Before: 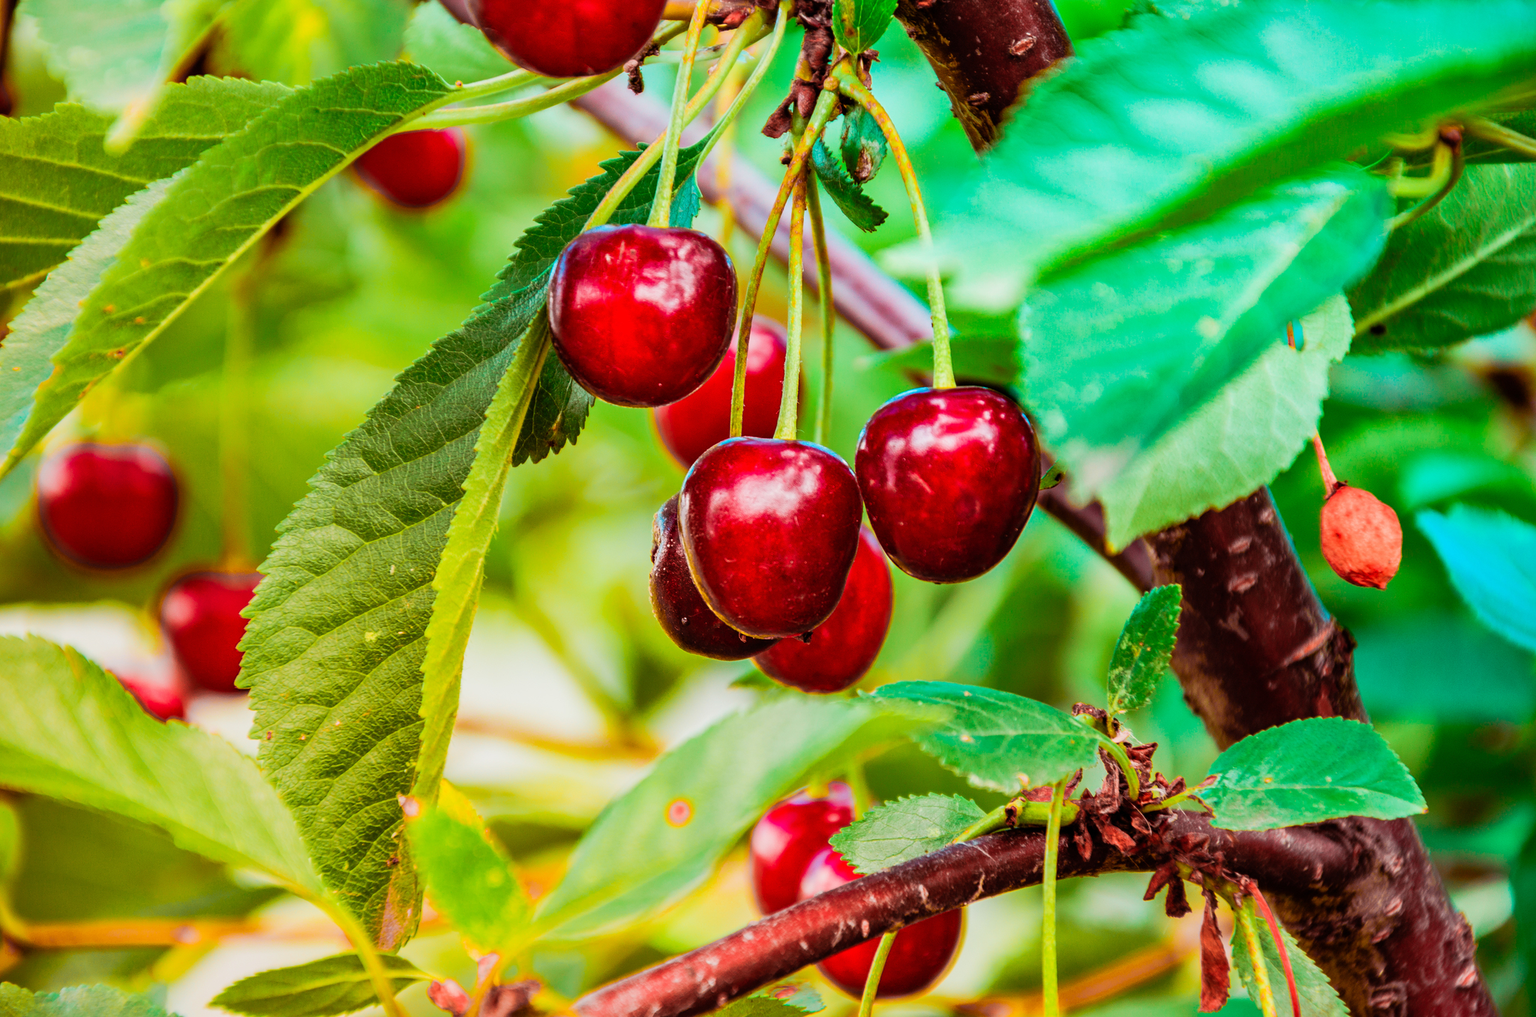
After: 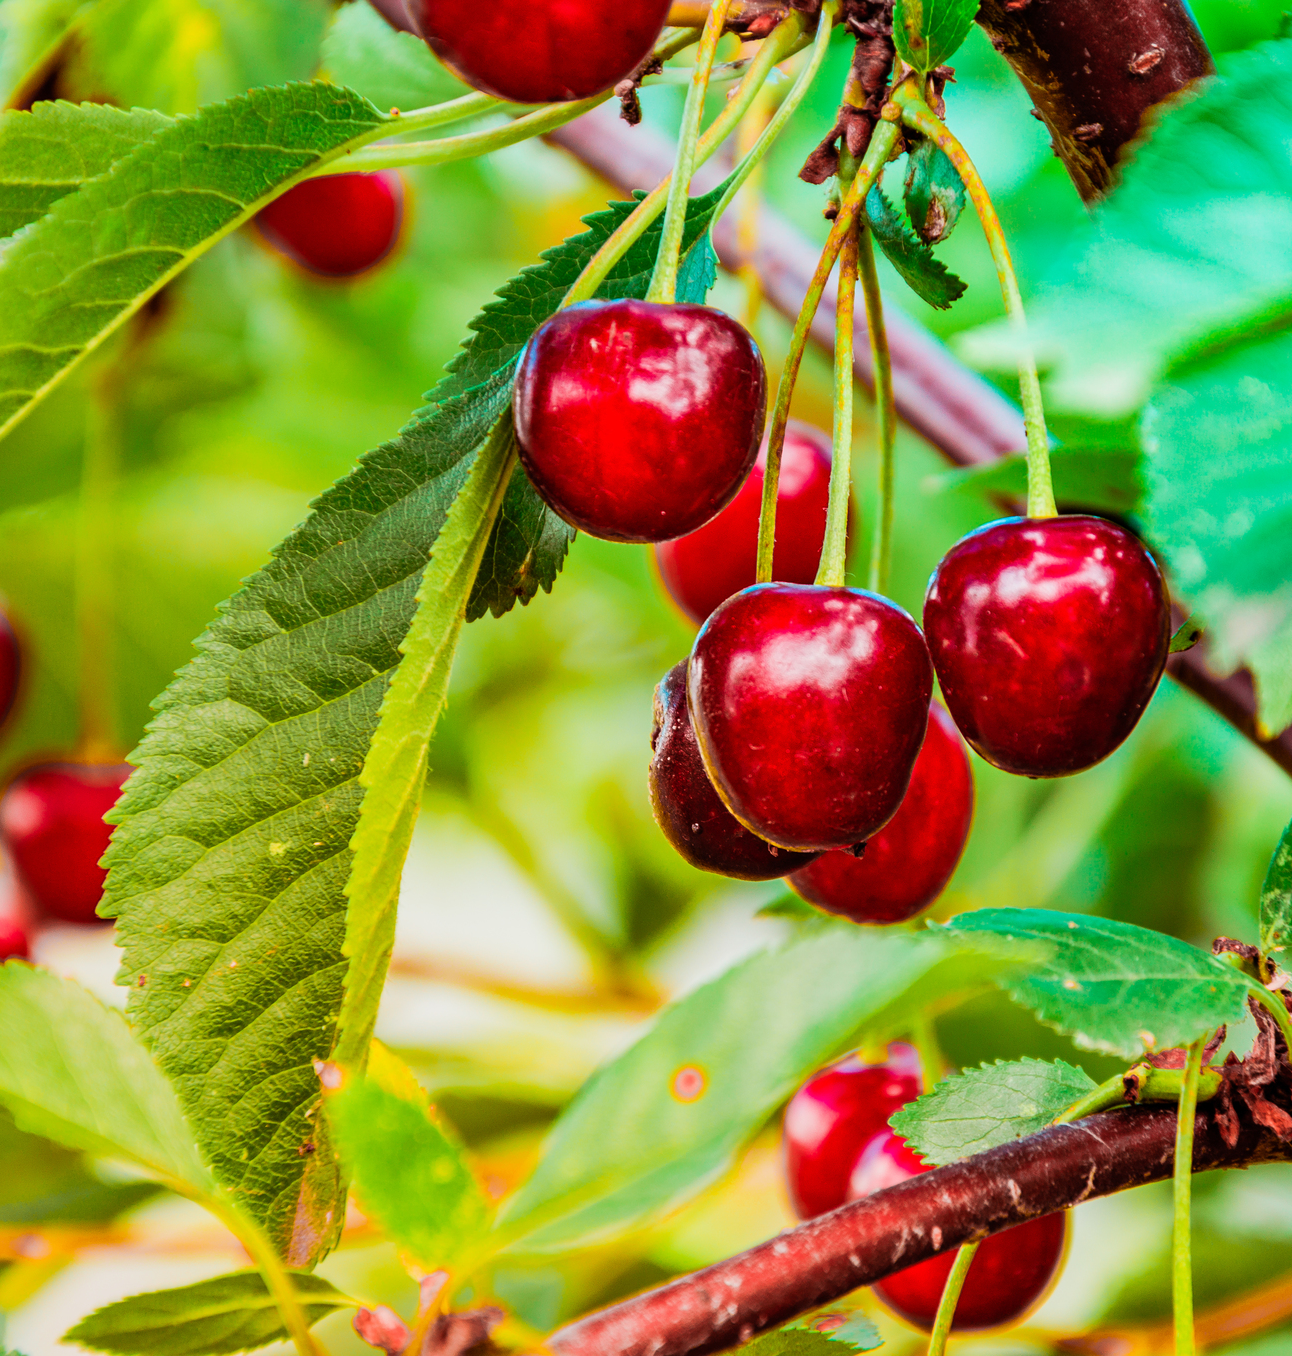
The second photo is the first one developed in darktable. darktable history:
crop: left 10.611%, right 26.296%
